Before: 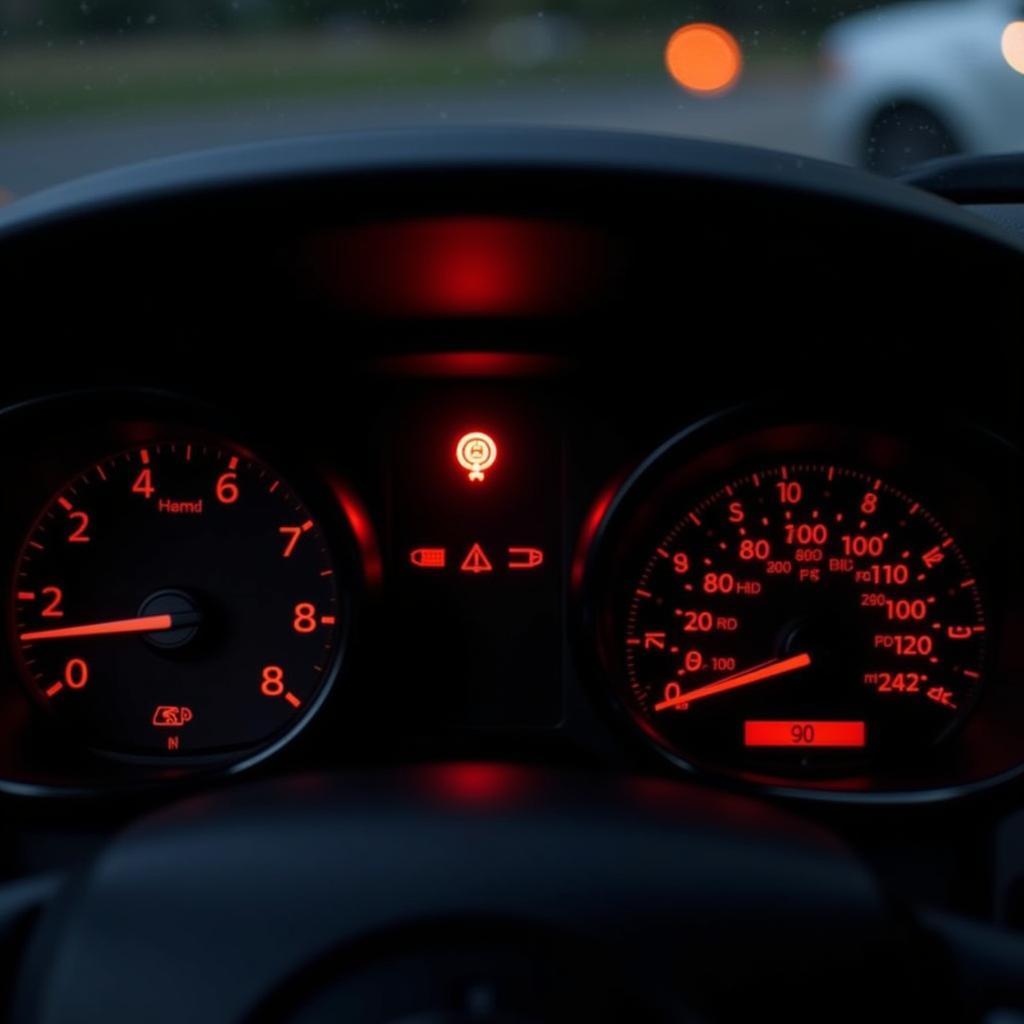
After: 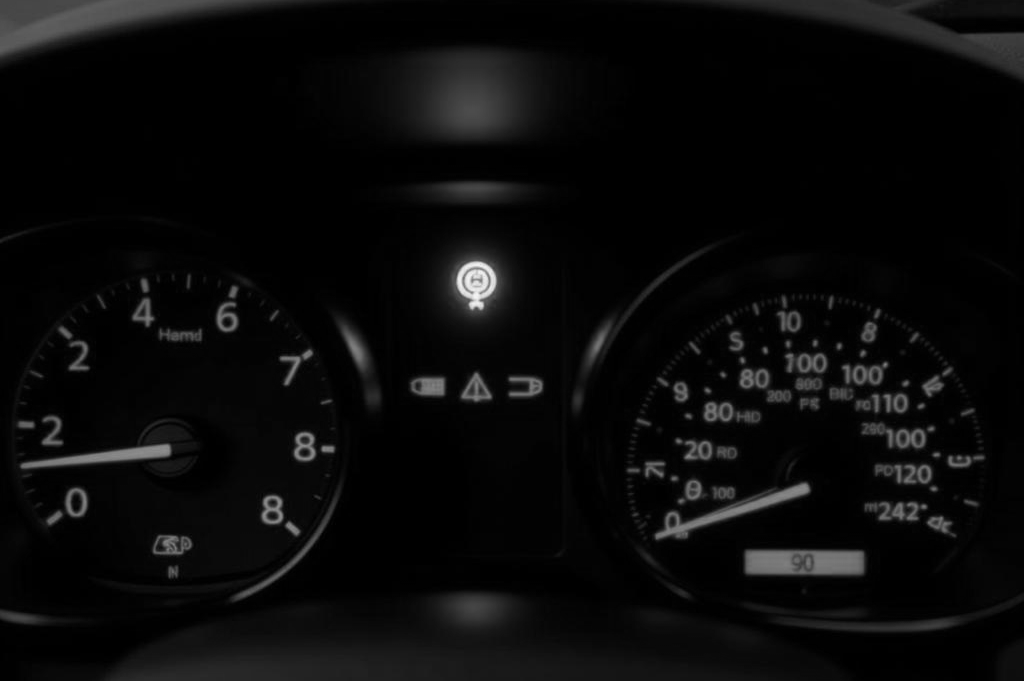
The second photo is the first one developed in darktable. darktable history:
monochrome: a -6.99, b 35.61, size 1.4
crop: top 16.727%, bottom 16.727%
